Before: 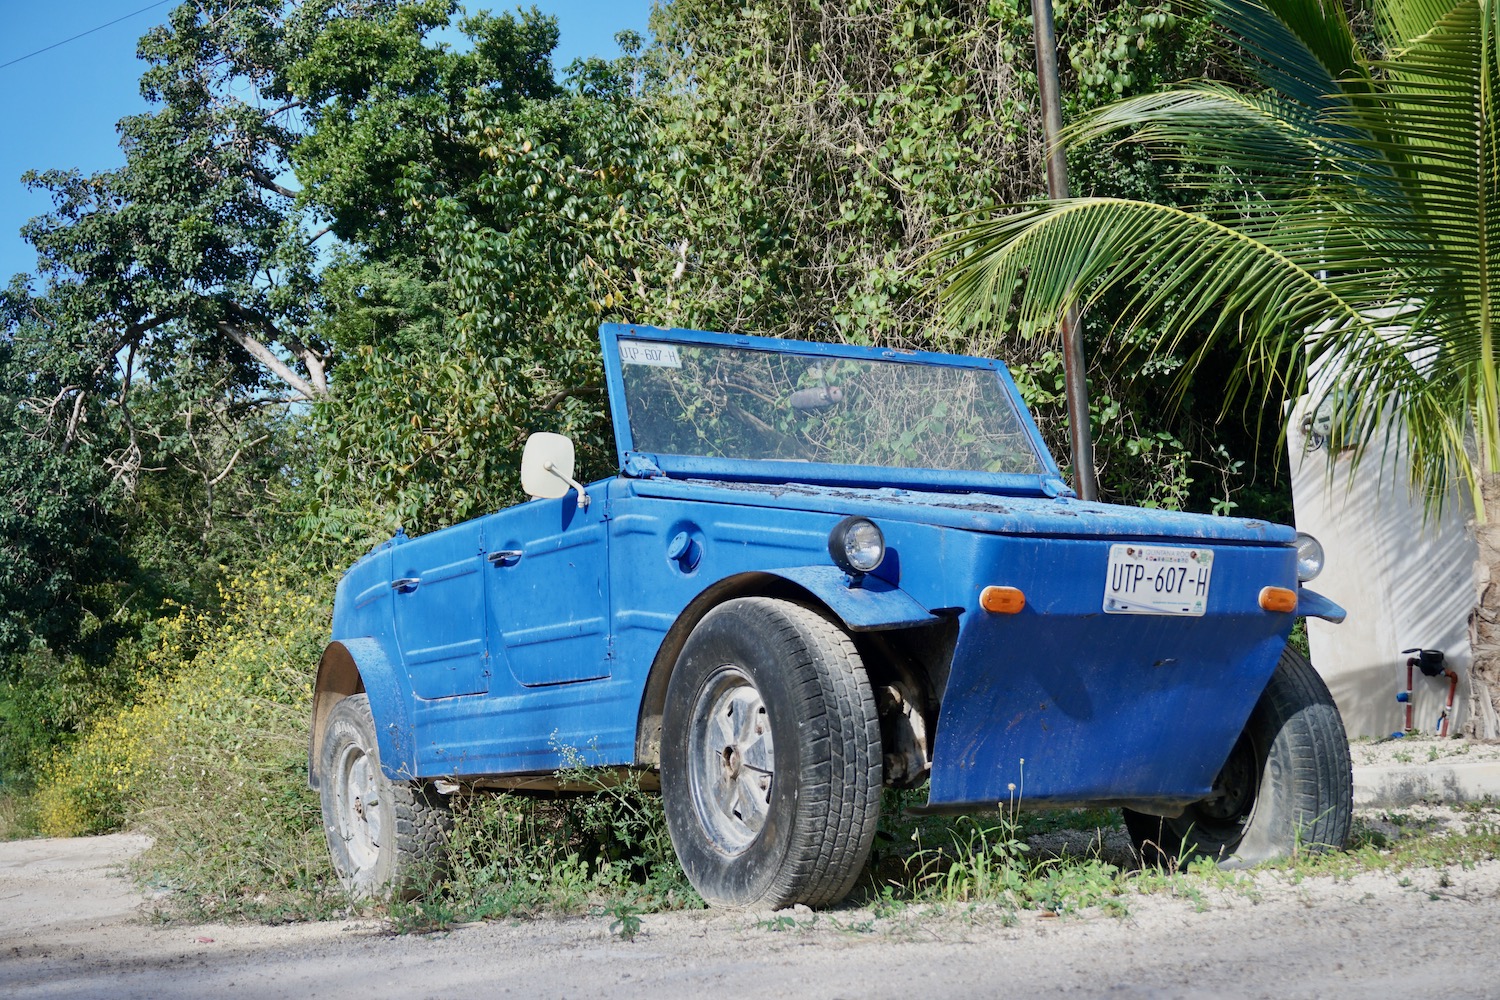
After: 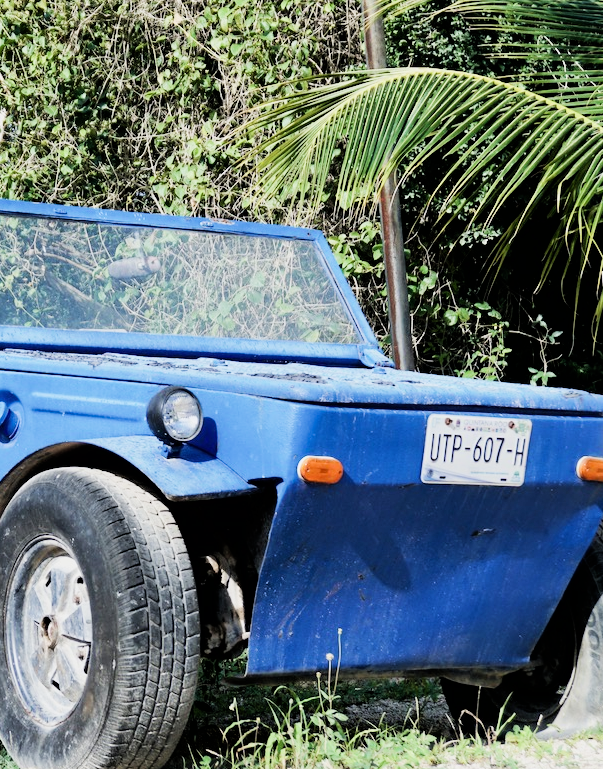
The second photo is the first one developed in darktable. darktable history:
filmic rgb: black relative exposure -5.01 EV, white relative exposure 3.95 EV, hardness 2.9, contrast 1.297, highlights saturation mix -30.86%
crop: left 45.516%, top 13.042%, right 14.244%, bottom 10.019%
exposure: exposure 0.749 EV, compensate exposure bias true, compensate highlight preservation false
